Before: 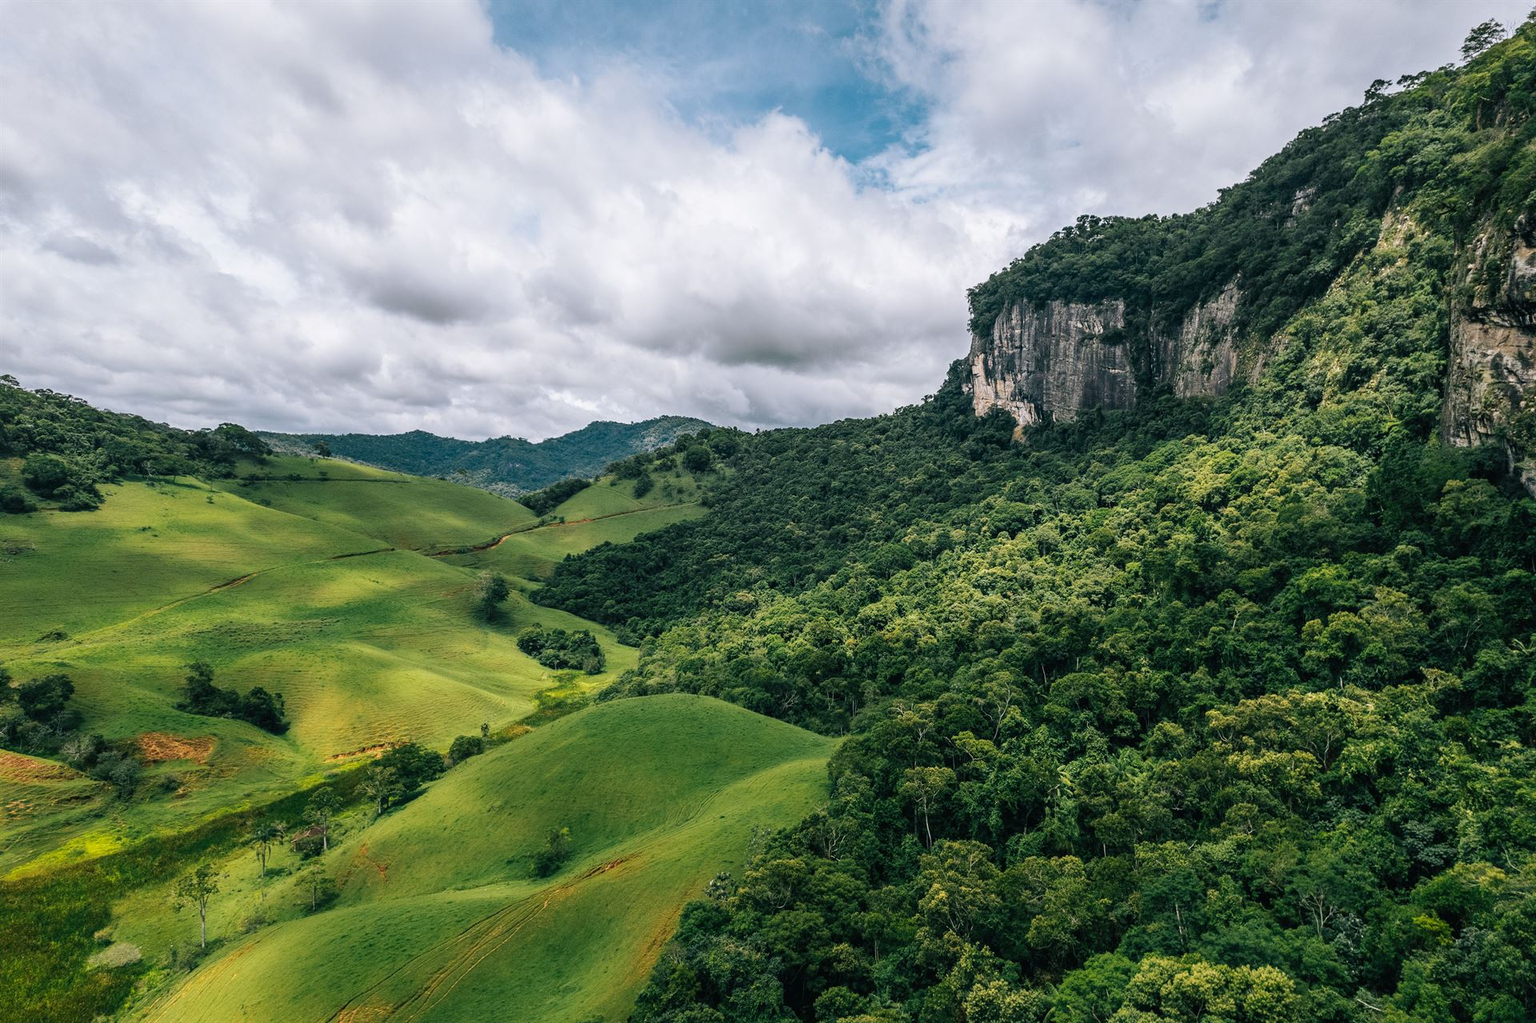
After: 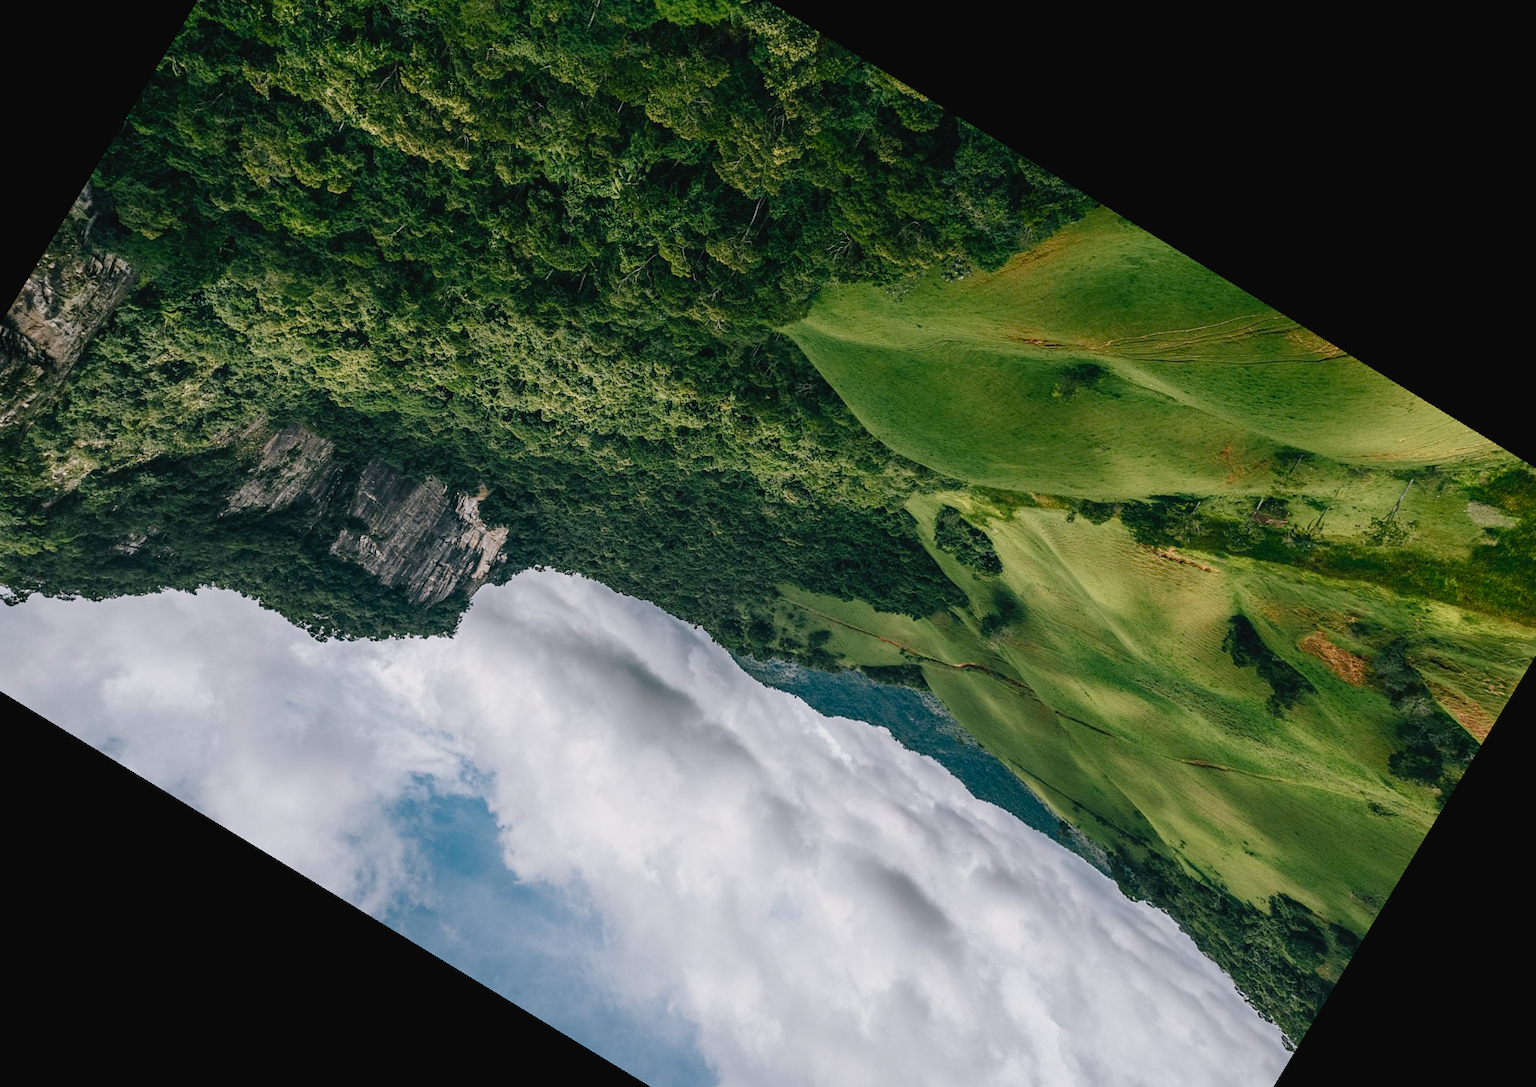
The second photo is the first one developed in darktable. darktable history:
color balance rgb: shadows lift › luminance -10%, shadows lift › chroma 1%, shadows lift › hue 113°, power › luminance -15%, highlights gain › chroma 0.2%, highlights gain › hue 333°, global offset › luminance 0.5%, perceptual saturation grading › global saturation 20%, perceptual saturation grading › highlights -50%, perceptual saturation grading › shadows 25%, contrast -10%
crop and rotate: angle 148.68°, left 9.111%, top 15.603%, right 4.588%, bottom 17.041%
